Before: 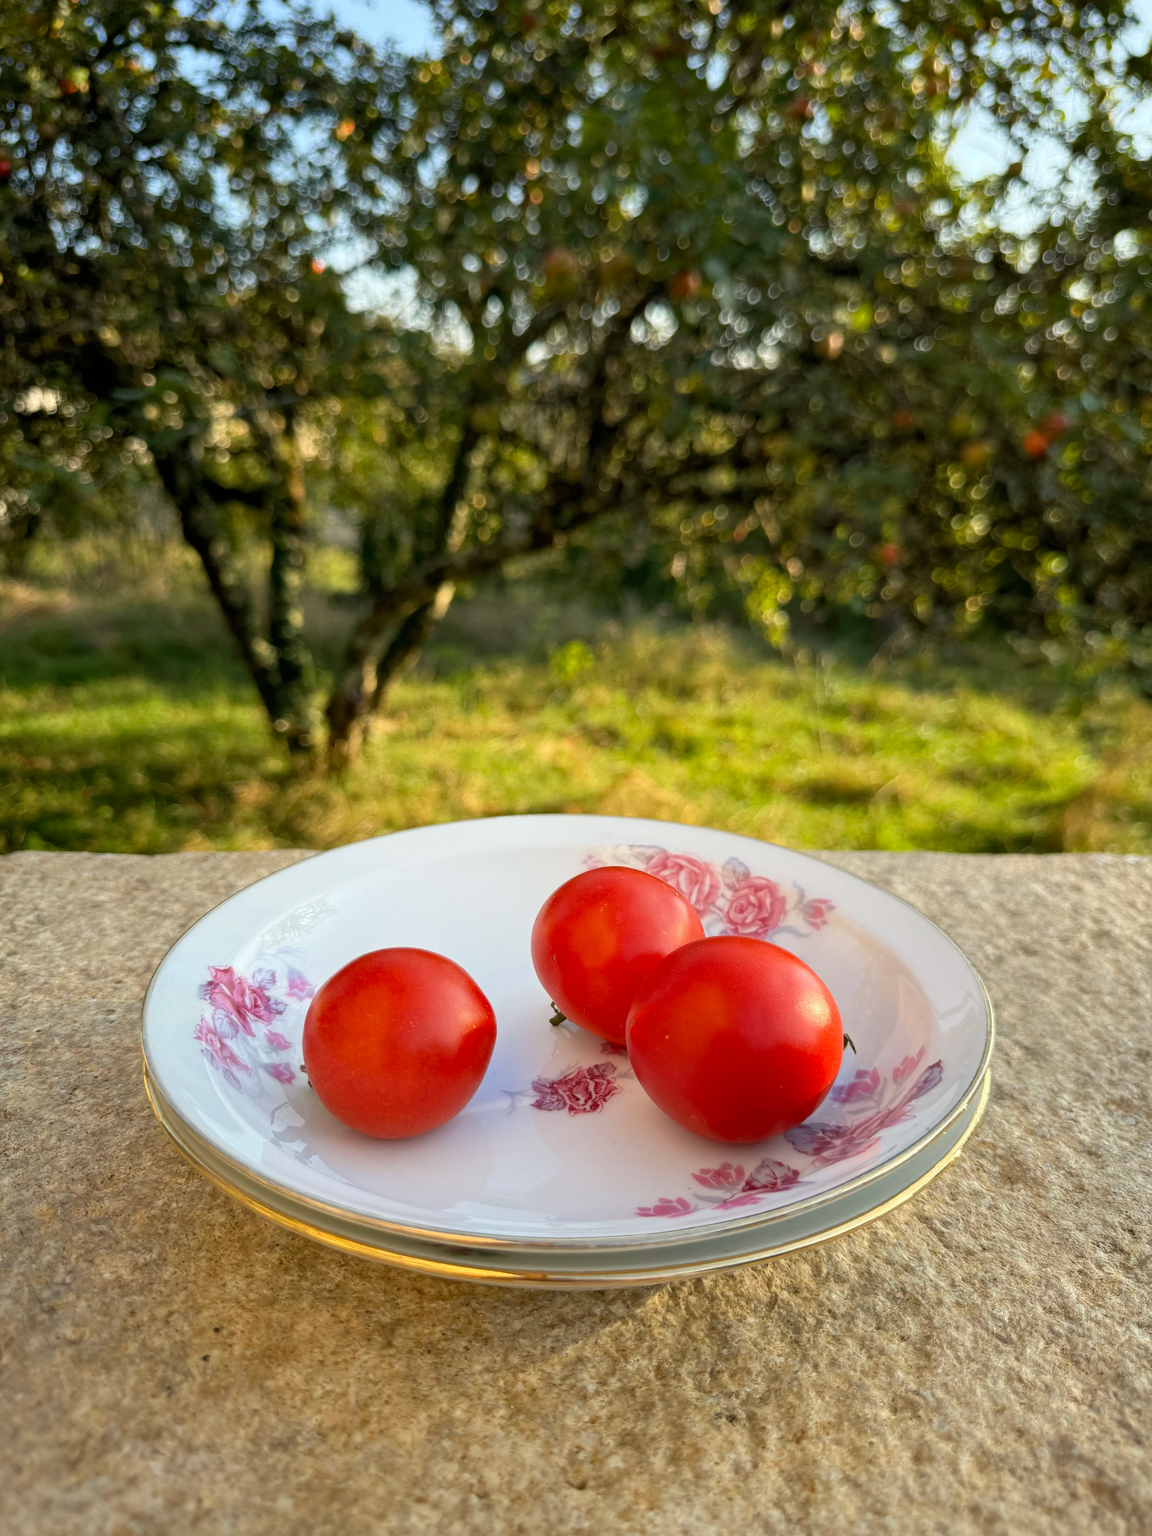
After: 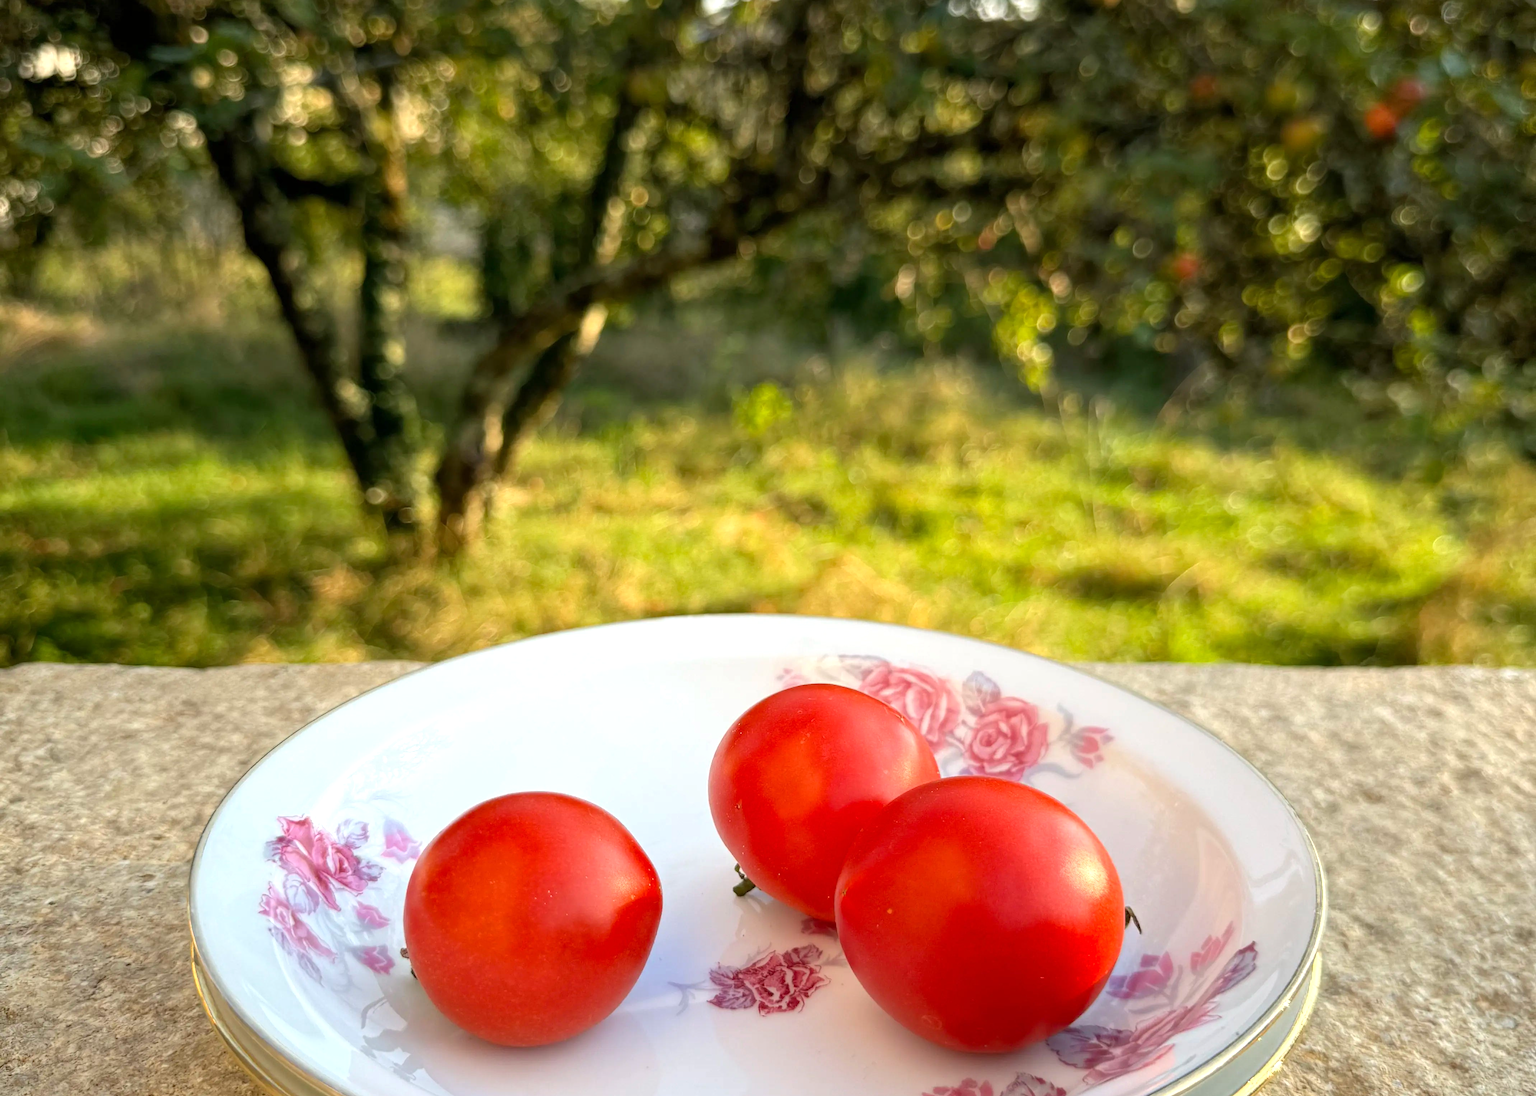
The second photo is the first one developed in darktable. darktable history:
exposure: exposure 0.375 EV, compensate highlight preservation false
crop and rotate: top 23.043%, bottom 23.437%
